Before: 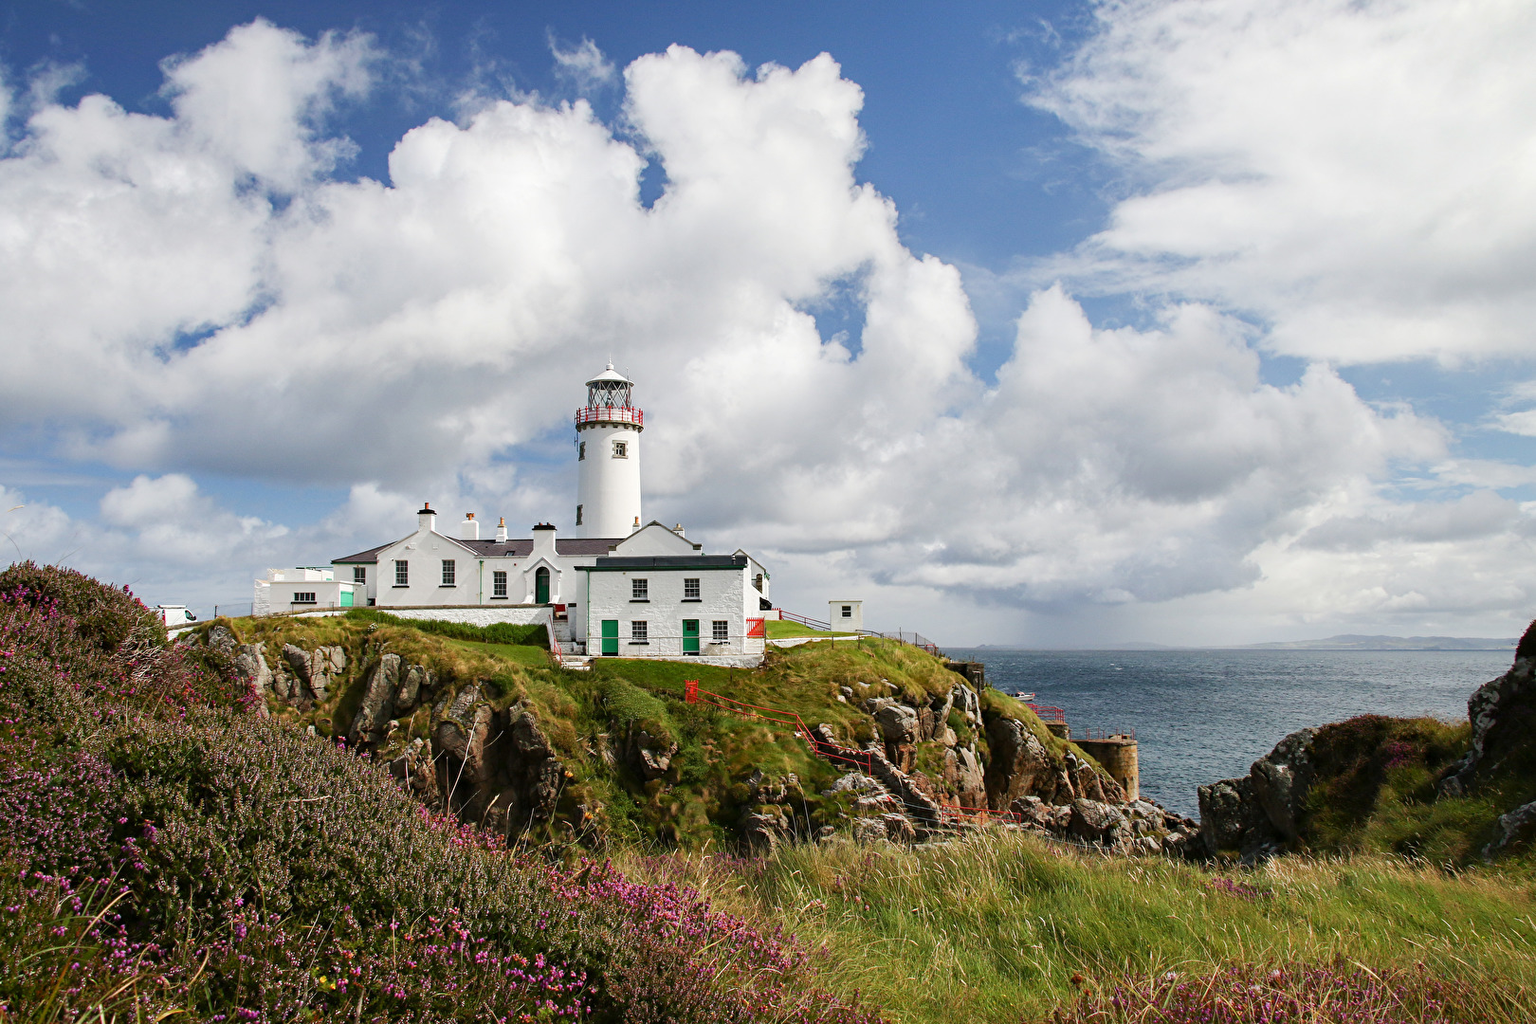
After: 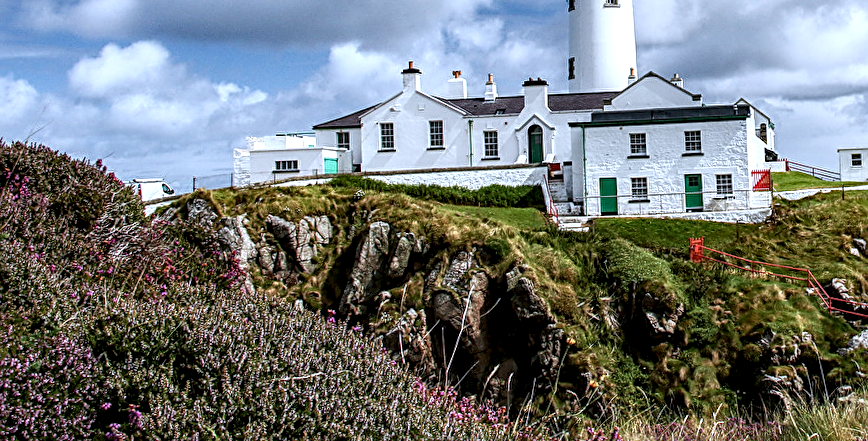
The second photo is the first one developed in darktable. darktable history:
color correction: highlights a* -0.772, highlights b* -8.92
white balance: red 0.954, blue 1.079
sharpen: on, module defaults
local contrast: highlights 19%, detail 186%
shadows and highlights: shadows 0, highlights 40
crop: top 44.483%, right 43.593%, bottom 12.892%
rotate and perspective: rotation -2.12°, lens shift (vertical) 0.009, lens shift (horizontal) -0.008, automatic cropping original format, crop left 0.036, crop right 0.964, crop top 0.05, crop bottom 0.959
